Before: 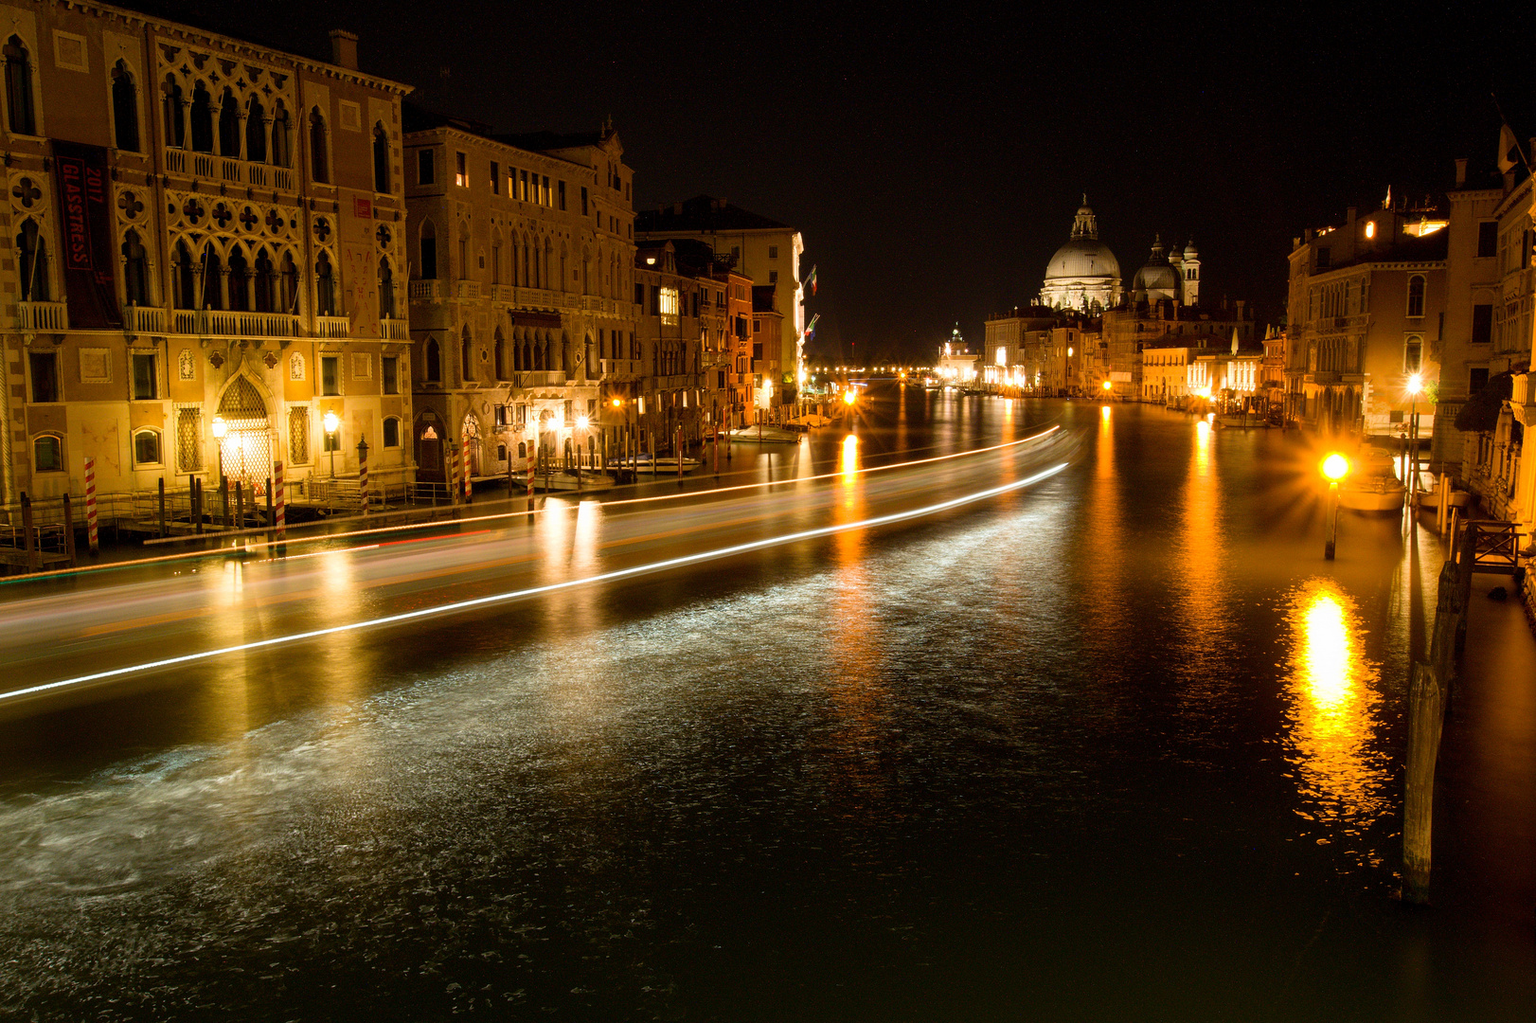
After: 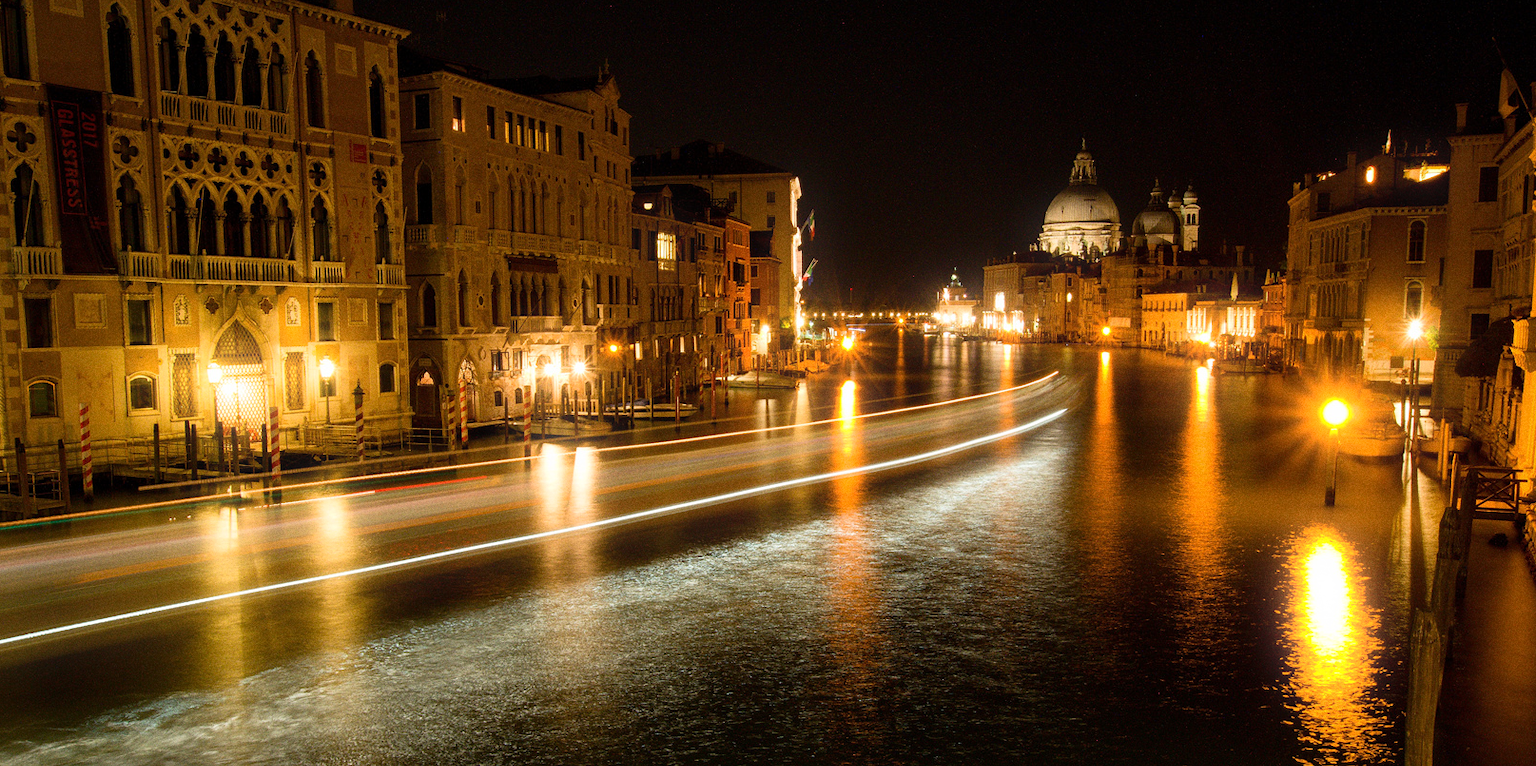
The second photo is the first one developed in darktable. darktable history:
bloom: size 5%, threshold 95%, strength 15%
crop: left 0.387%, top 5.469%, bottom 19.809%
grain: coarseness 0.09 ISO
